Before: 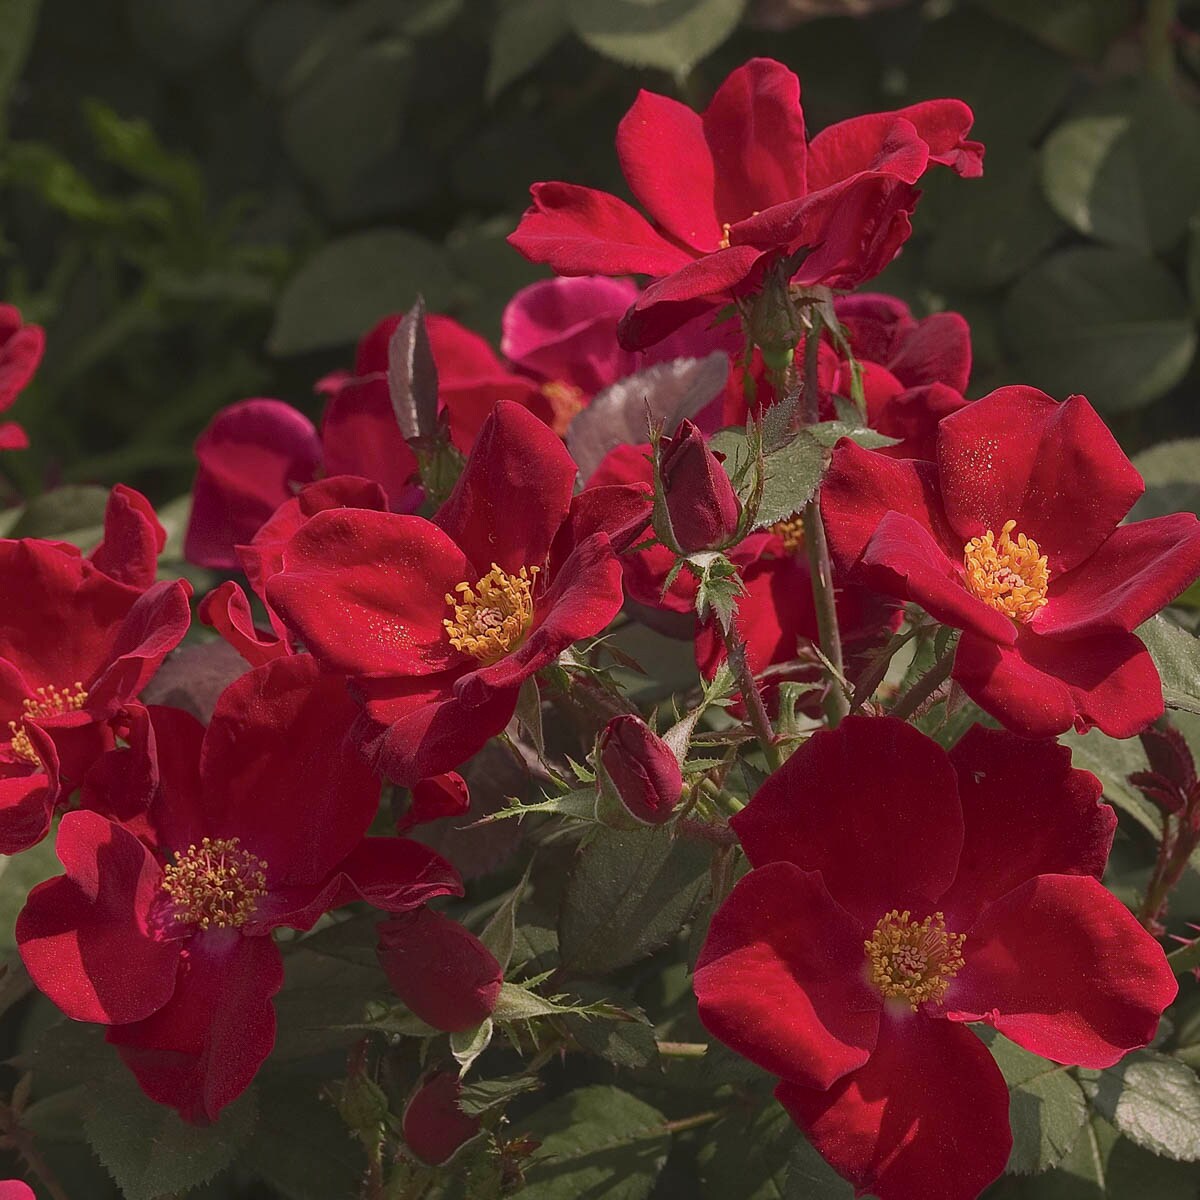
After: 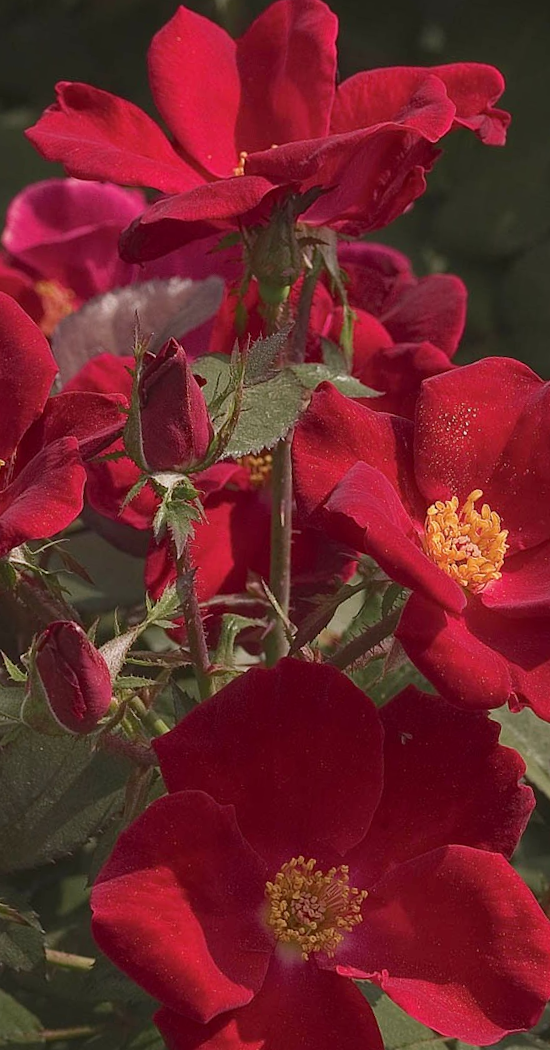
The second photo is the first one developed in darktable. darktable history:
shadows and highlights: shadows 0, highlights 40
crop: left 45.721%, top 13.393%, right 14.118%, bottom 10.01%
rotate and perspective: rotation 9.12°, automatic cropping off
